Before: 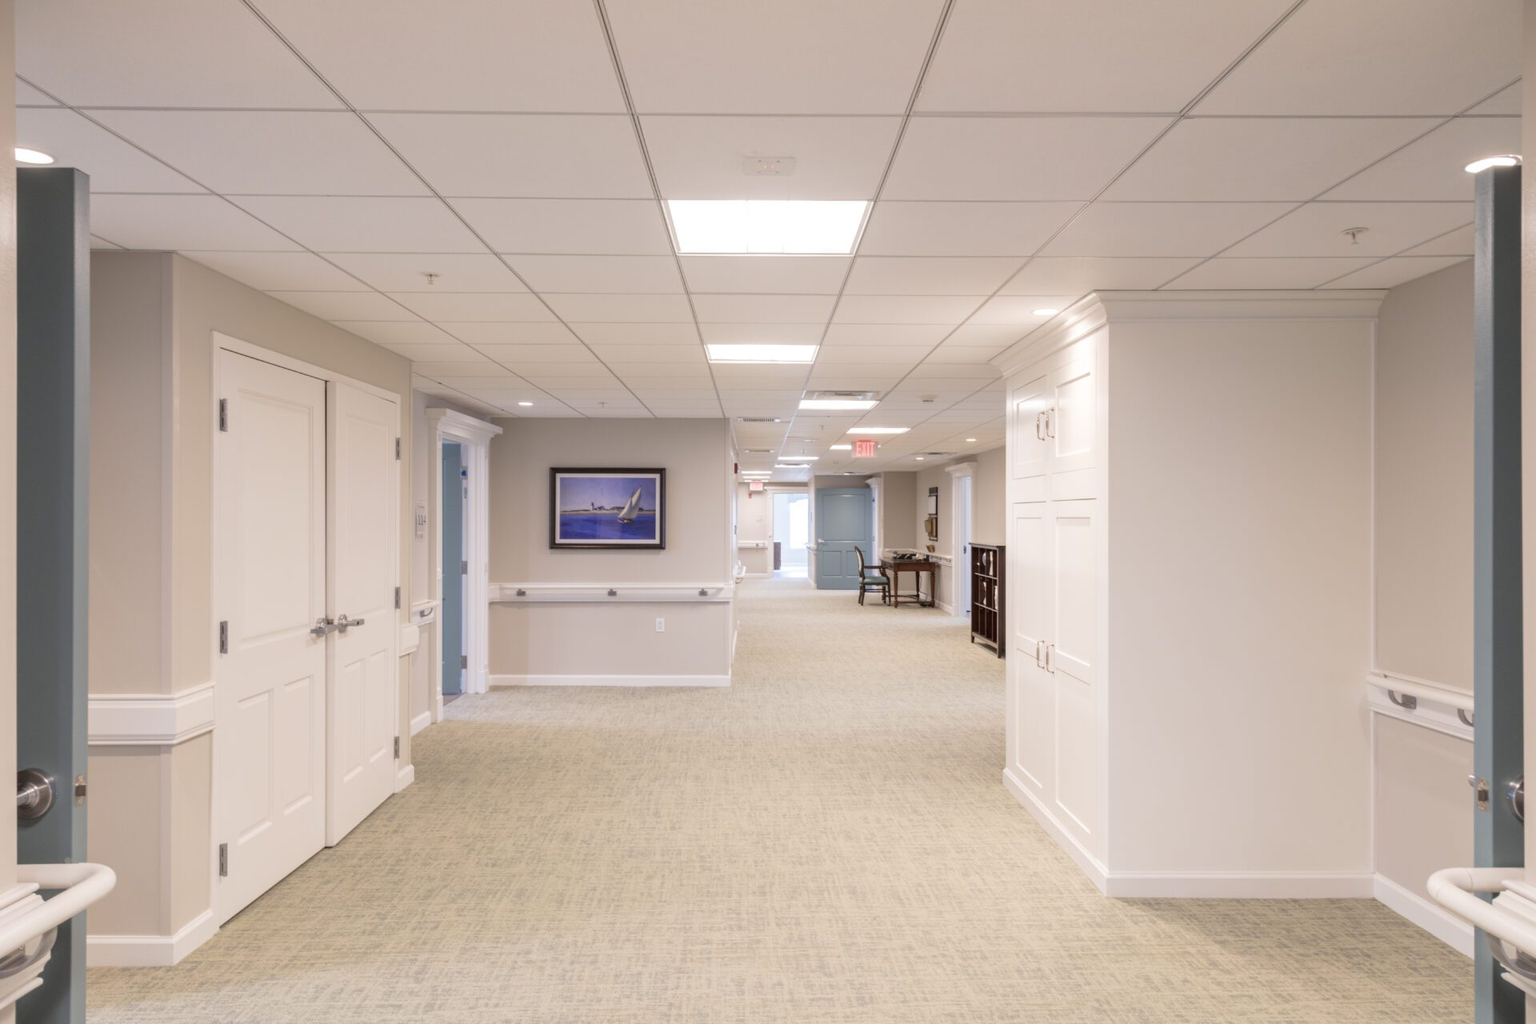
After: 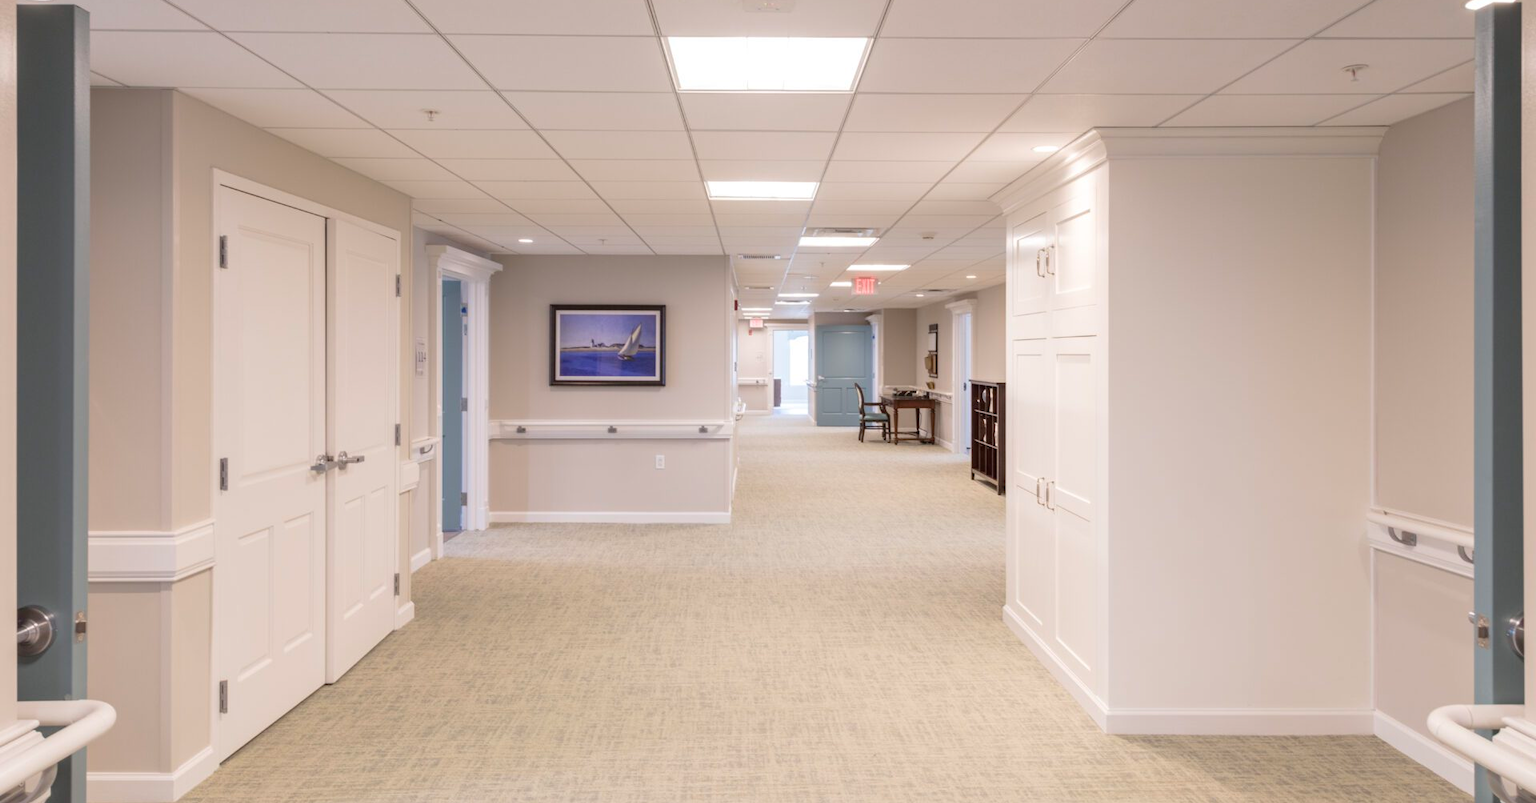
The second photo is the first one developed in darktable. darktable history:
crop and rotate: top 15.981%, bottom 5.513%
